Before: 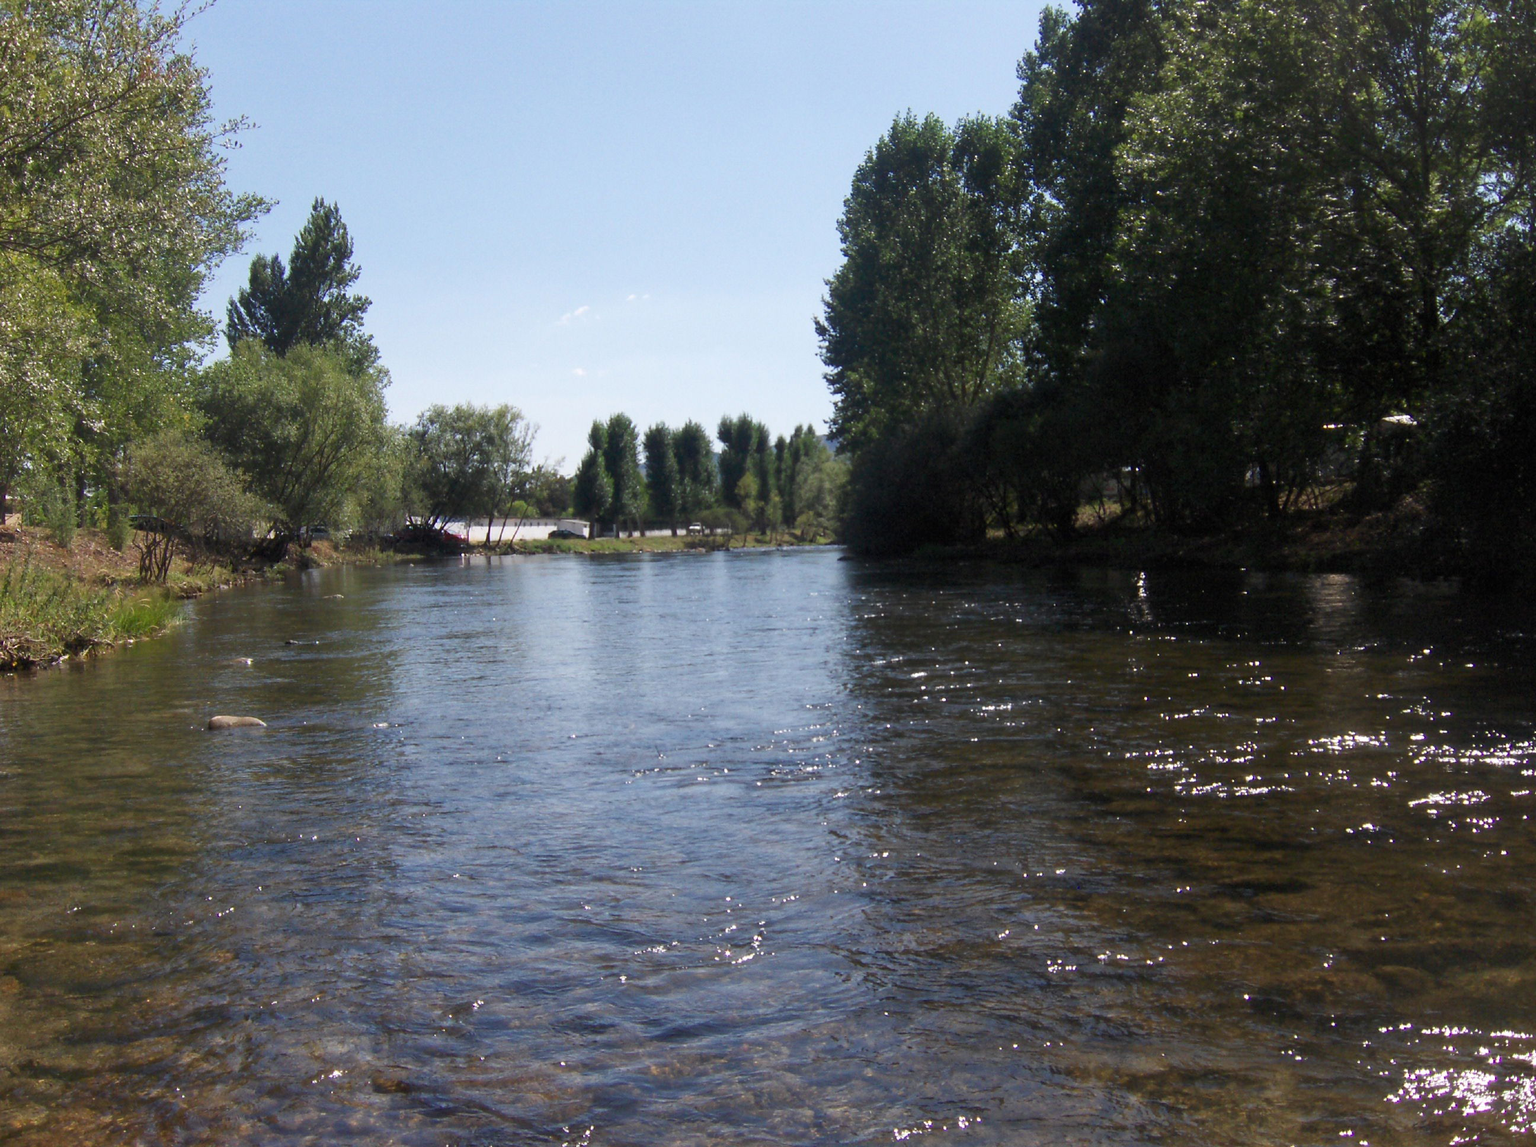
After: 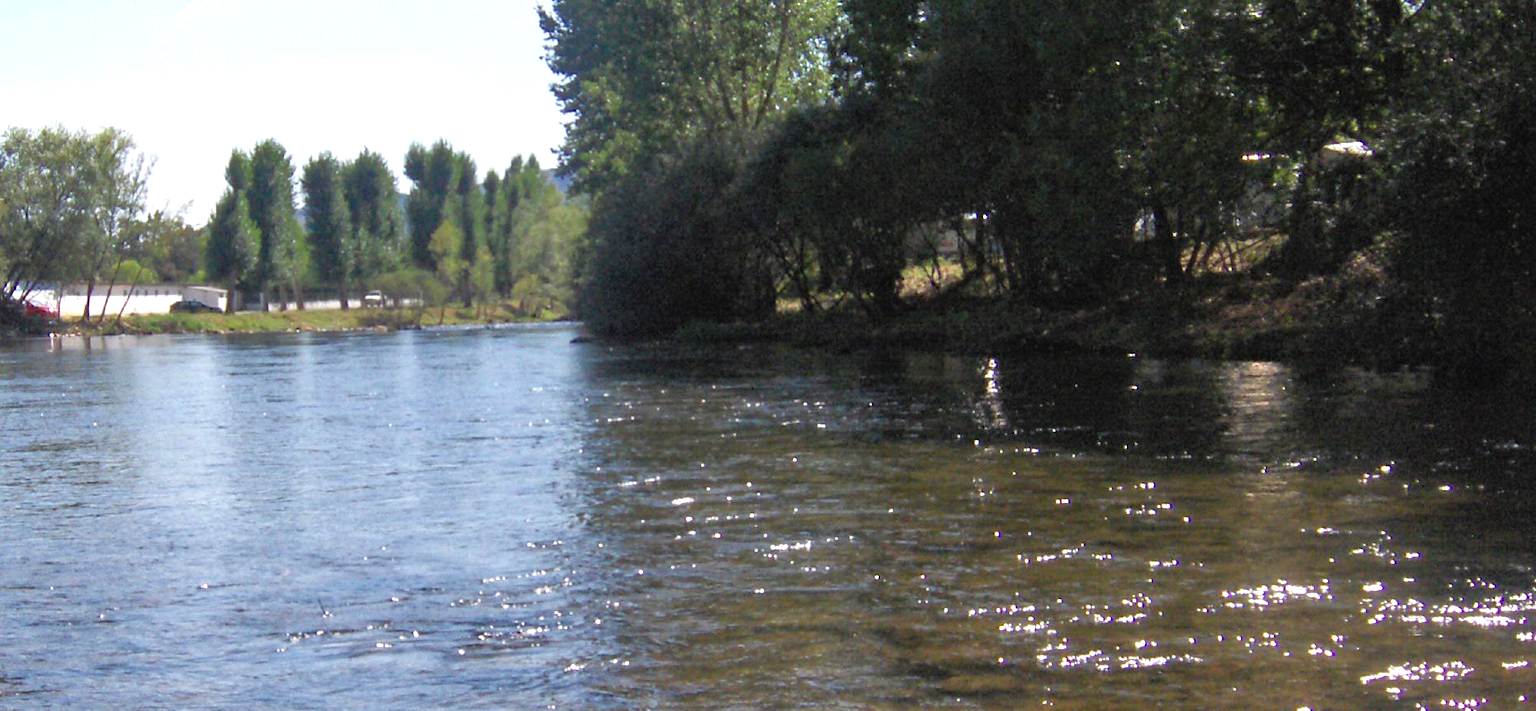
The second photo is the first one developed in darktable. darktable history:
color correction: highlights b* 0.004
crop and rotate: left 27.719%, top 27.352%, bottom 27.767%
haze removal: compatibility mode true, adaptive false
exposure: black level correction -0.002, exposure 0.544 EV, compensate highlight preservation false
tone equalizer: -7 EV 0.165 EV, -6 EV 0.63 EV, -5 EV 1.12 EV, -4 EV 1.3 EV, -3 EV 1.16 EV, -2 EV 0.6 EV, -1 EV 0.152 EV
